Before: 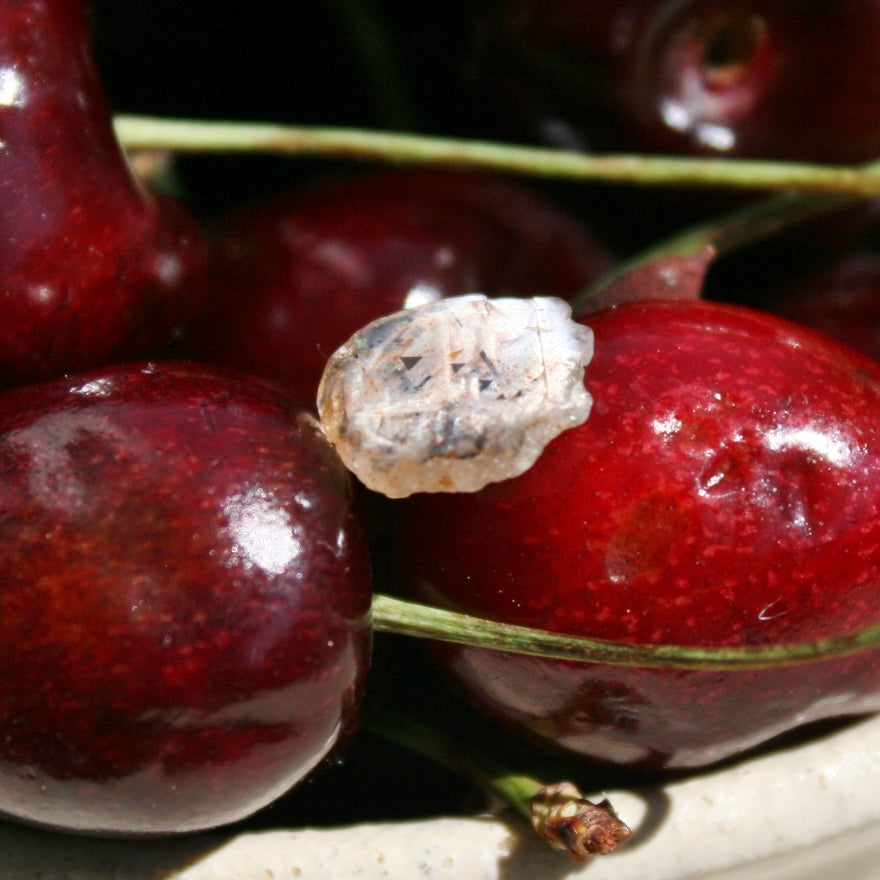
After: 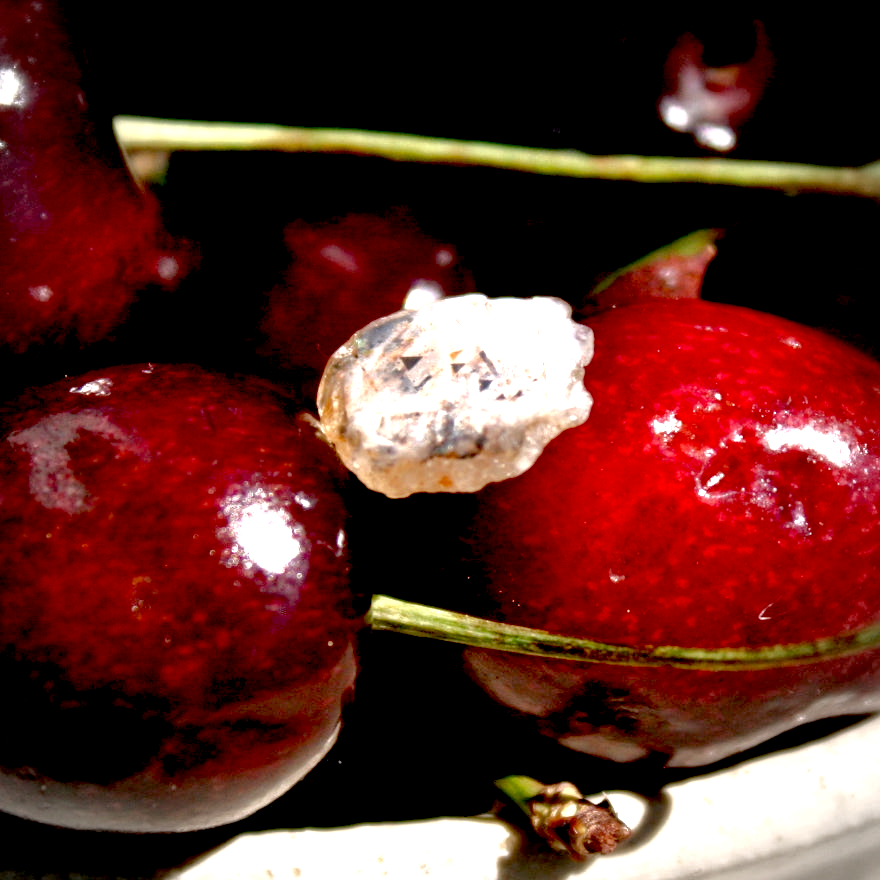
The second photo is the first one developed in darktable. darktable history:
exposure: black level correction 0.035, exposure 0.9 EV, compensate highlight preservation false
tone curve: curves: ch0 [(0, 0) (0.568, 0.517) (0.8, 0.717) (1, 1)]
vignetting: on, module defaults
color correction: highlights a* 3.84, highlights b* 5.07
